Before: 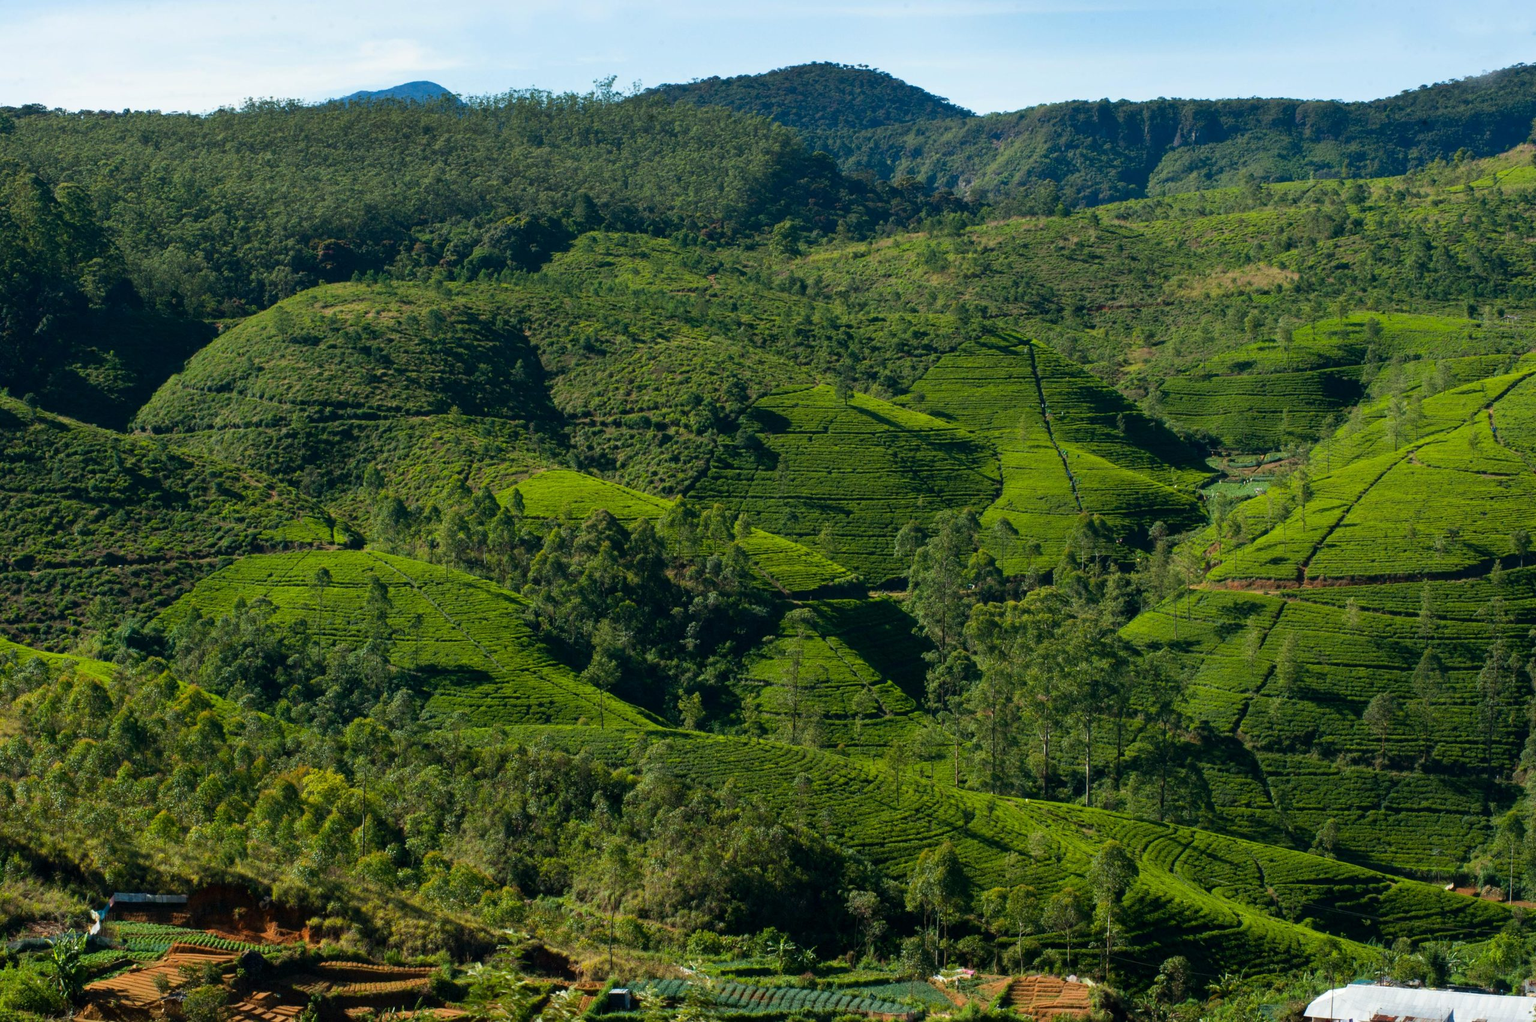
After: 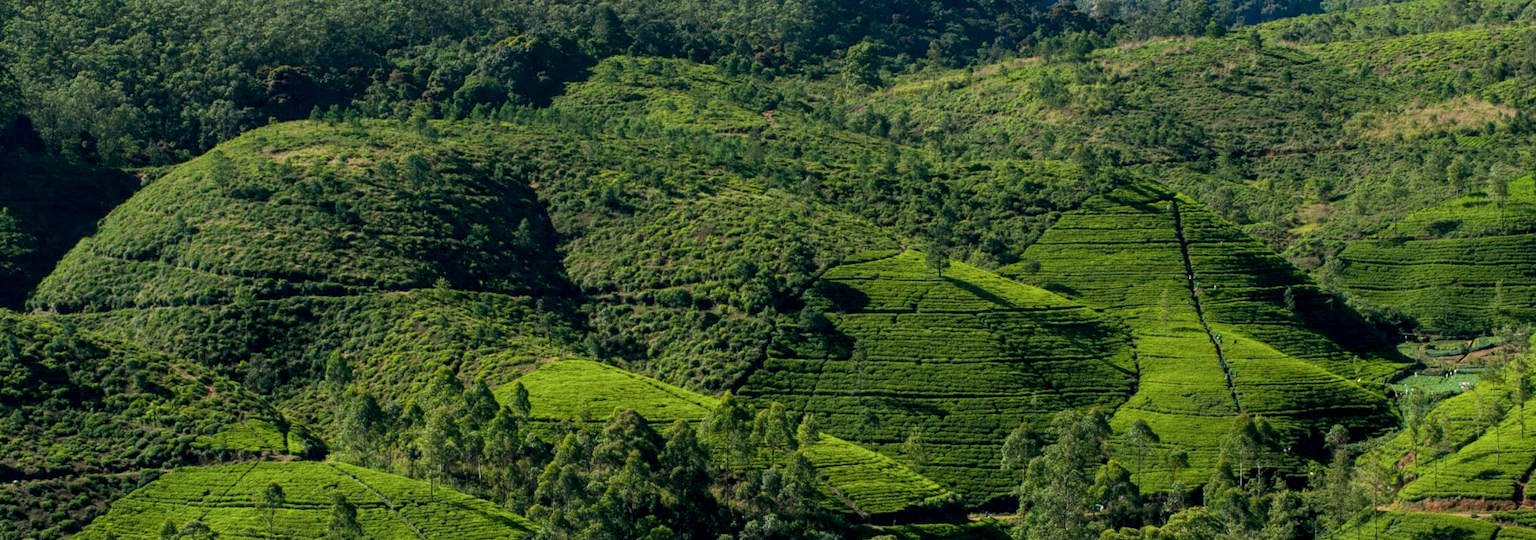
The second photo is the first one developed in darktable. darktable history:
crop: left 7.036%, top 18.398%, right 14.379%, bottom 40.043%
local contrast: highlights 123%, shadows 126%, detail 140%, midtone range 0.254
